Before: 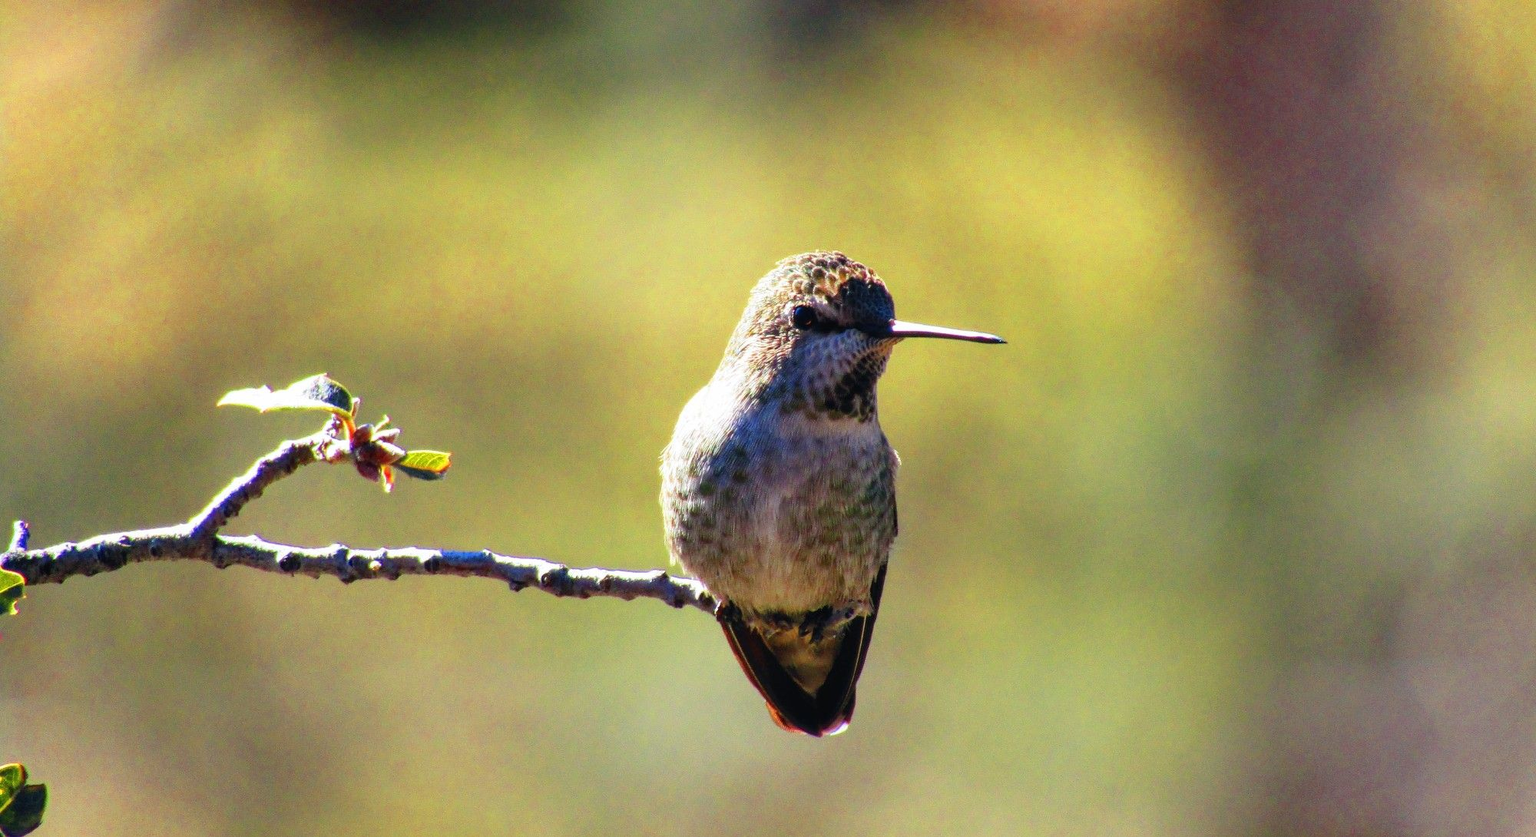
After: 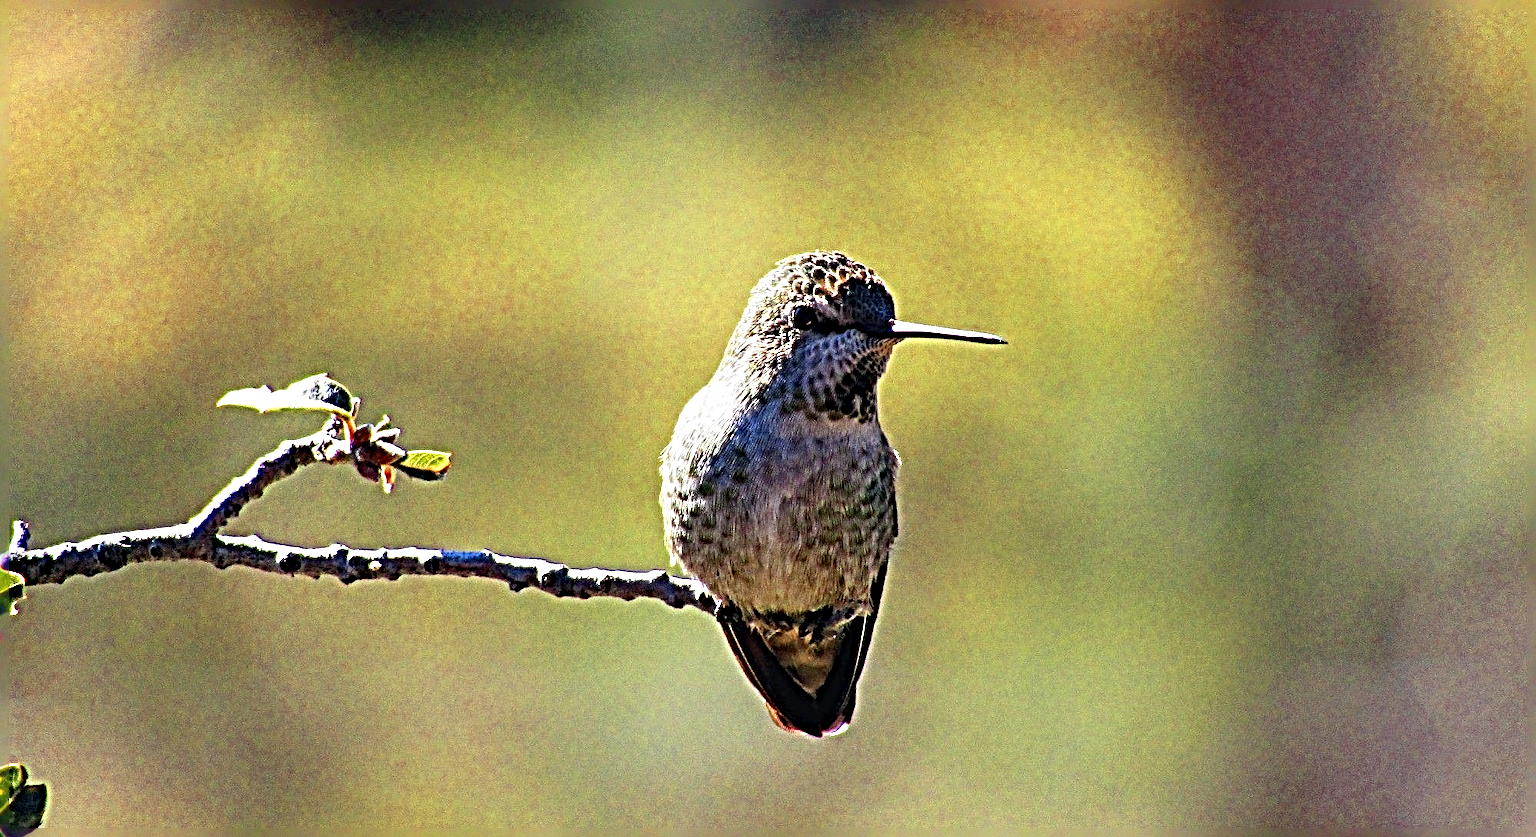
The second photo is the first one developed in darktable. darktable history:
sharpen: radius 6.3, amount 1.8, threshold 0
tone equalizer: on, module defaults
